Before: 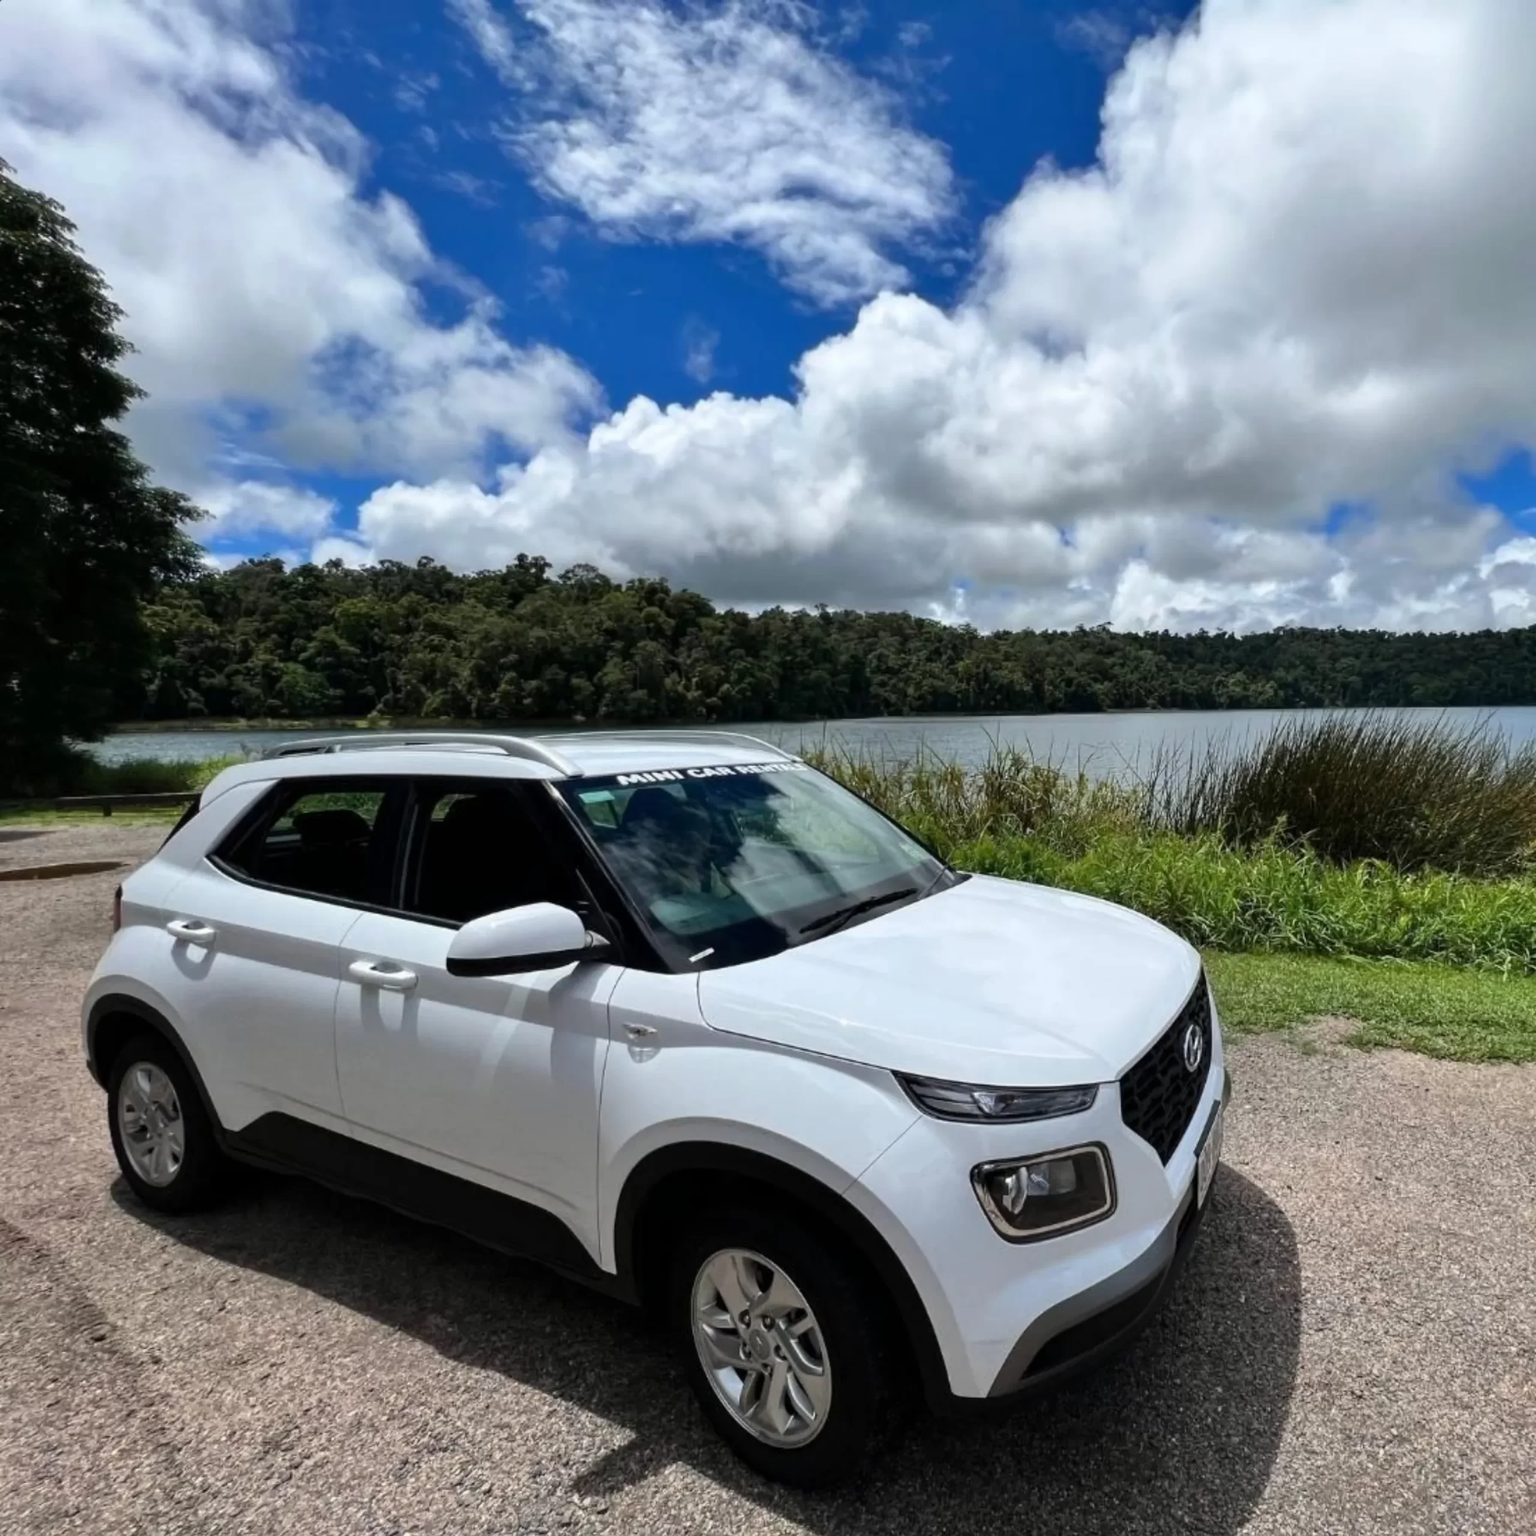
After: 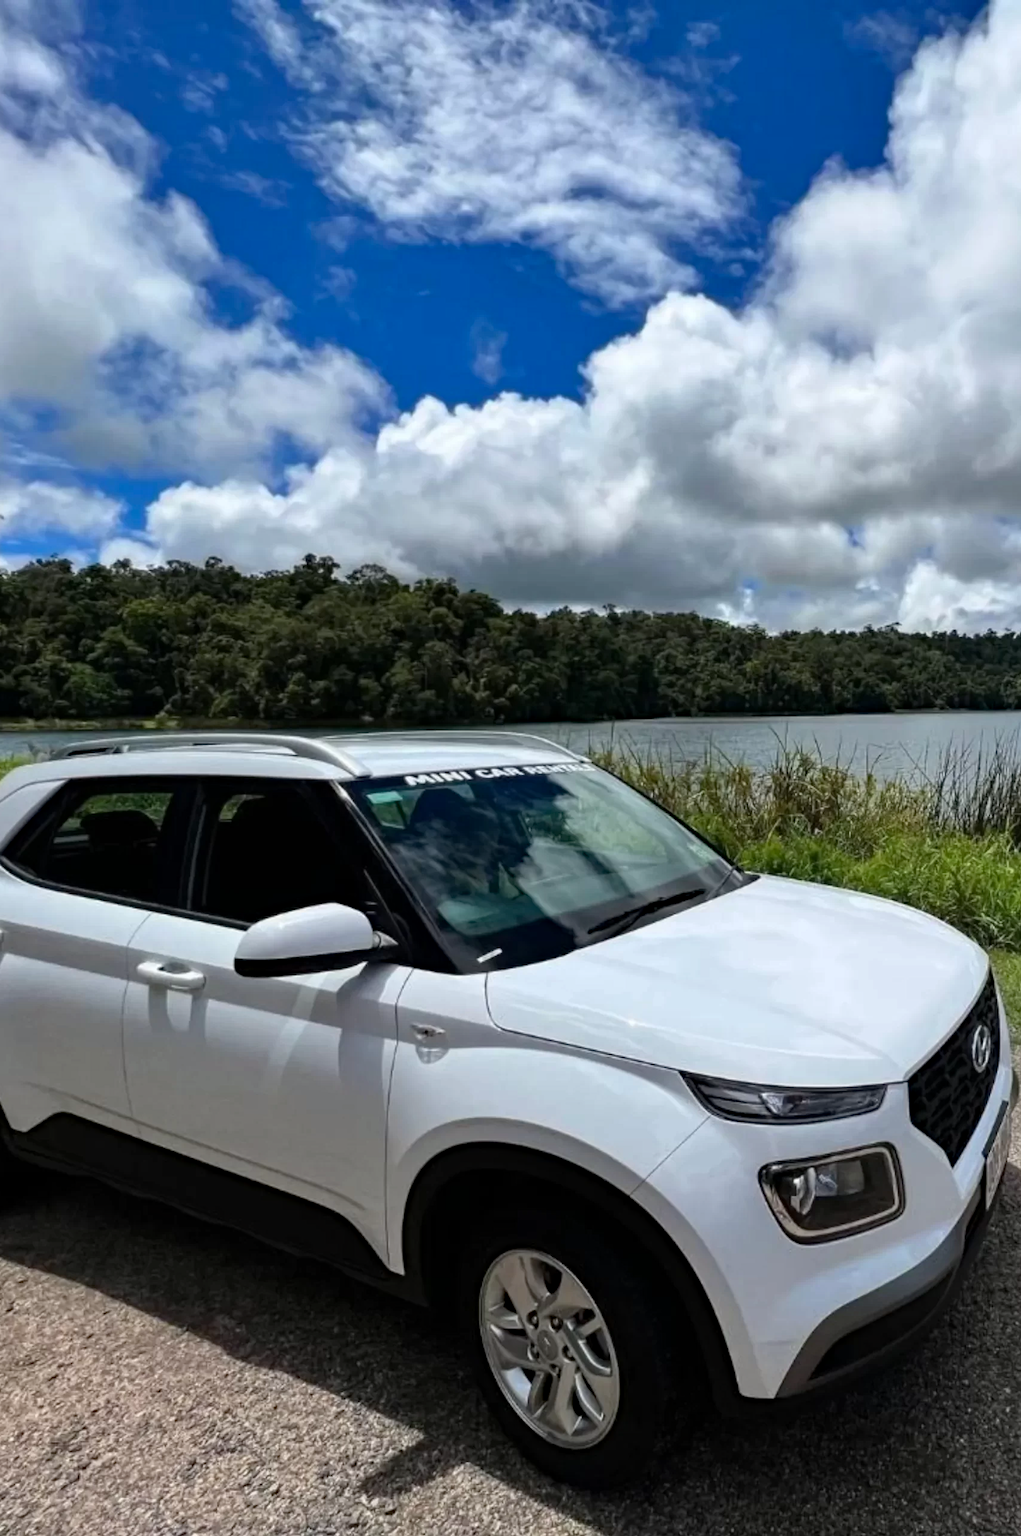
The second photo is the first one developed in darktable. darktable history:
crop and rotate: left 13.865%, right 19.641%
haze removal: compatibility mode true, adaptive false
